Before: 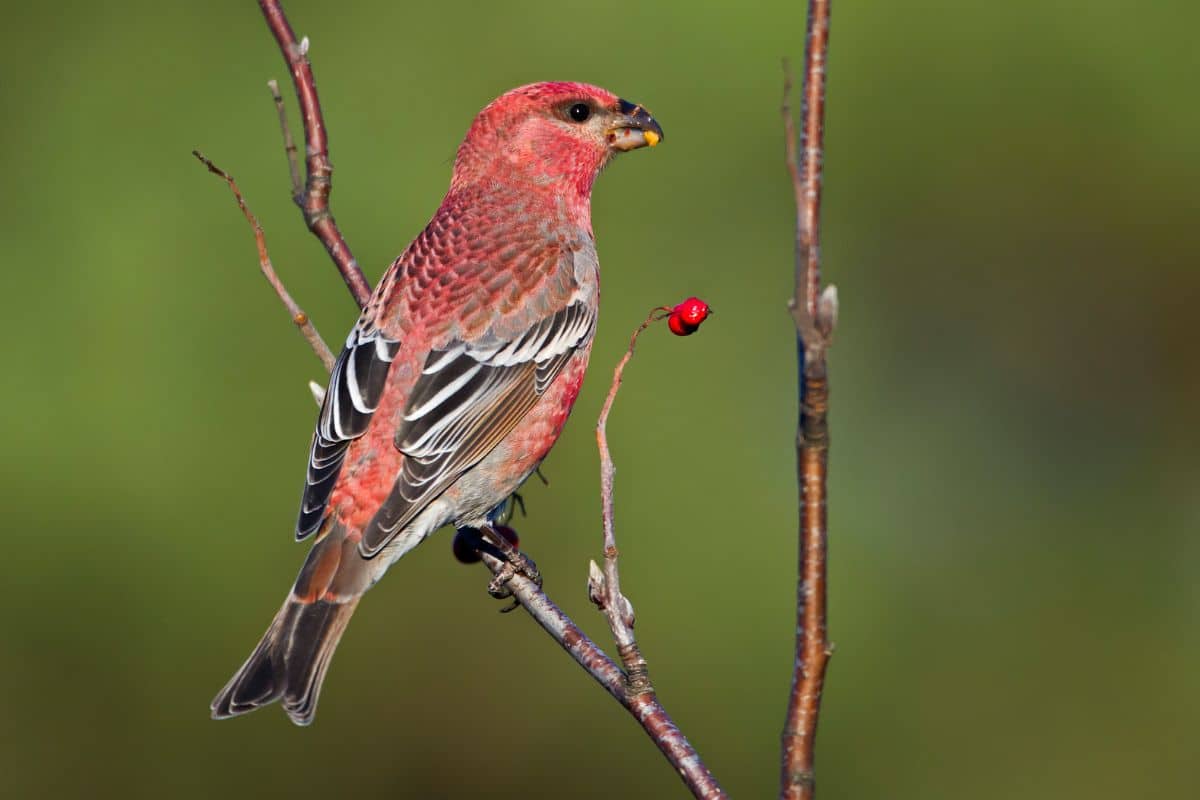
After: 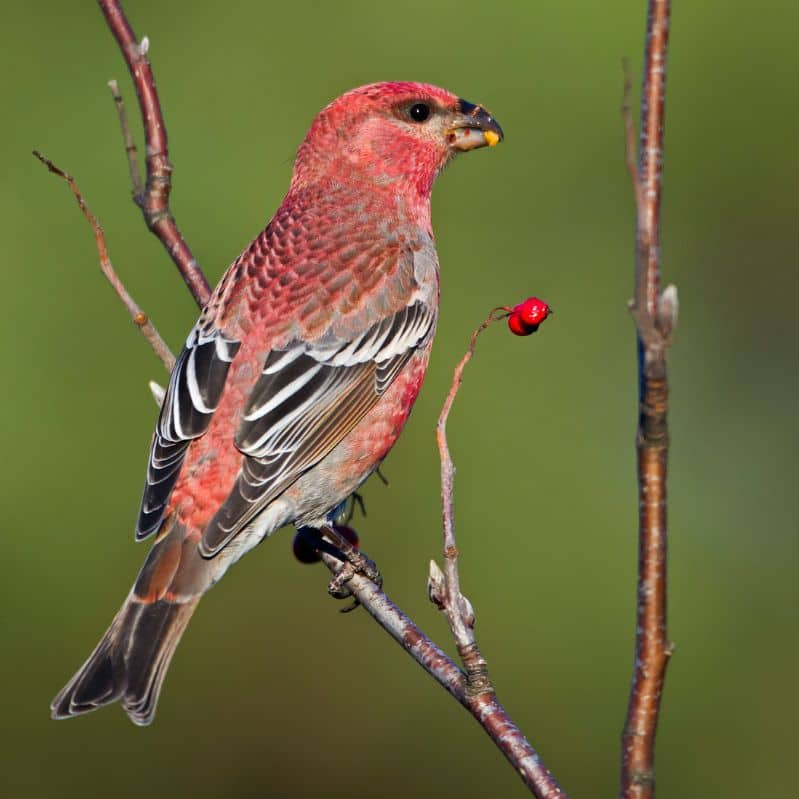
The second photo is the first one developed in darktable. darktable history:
crop and rotate: left 13.412%, right 19.929%
